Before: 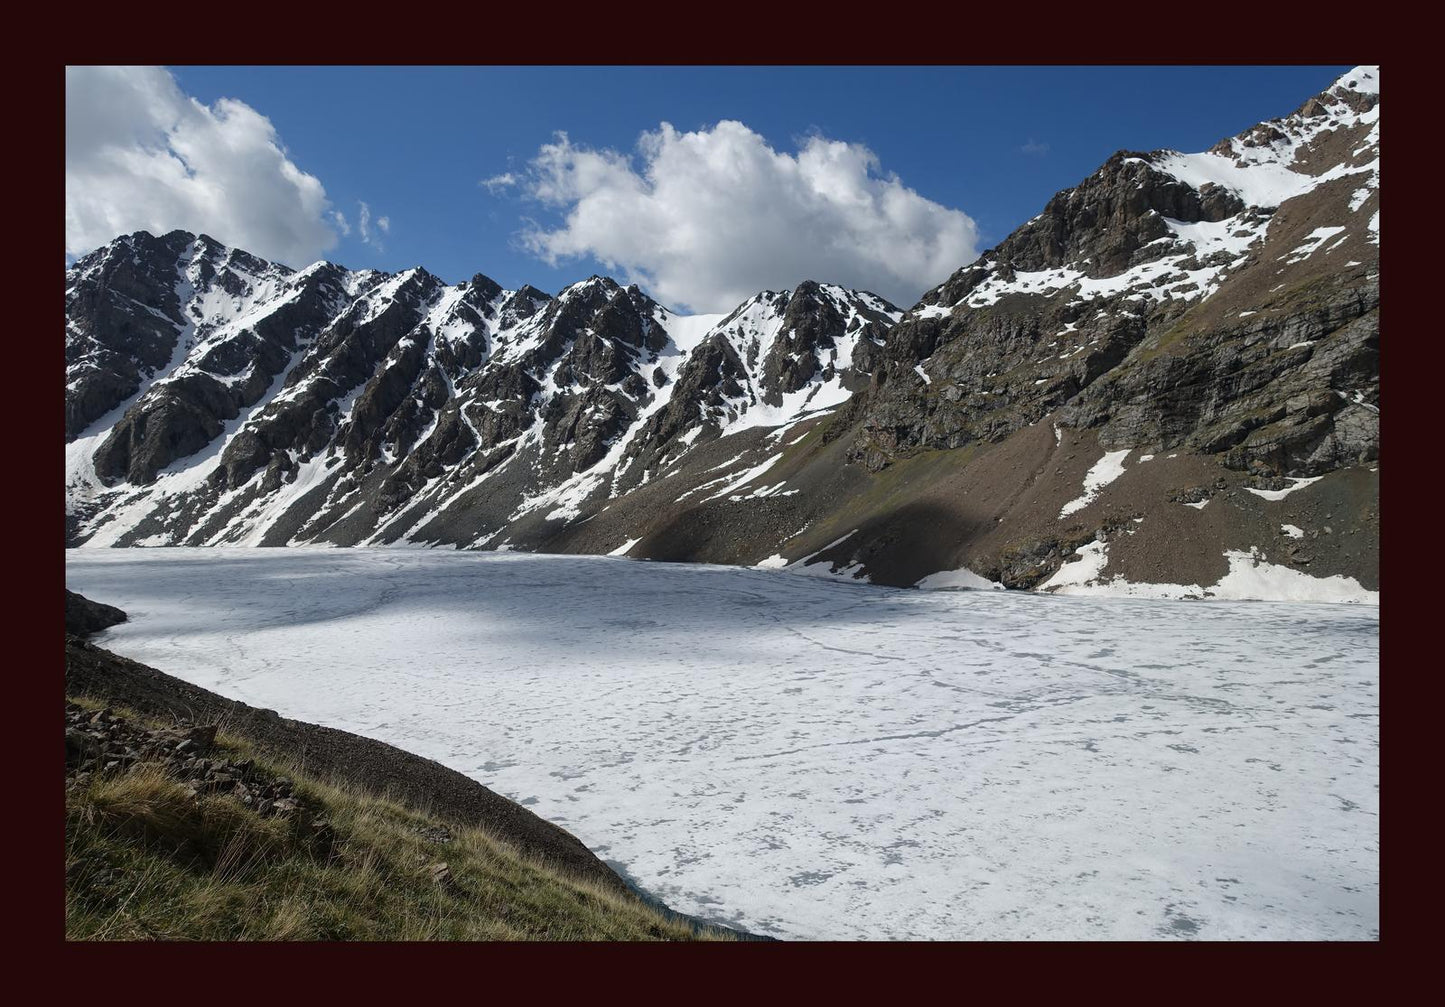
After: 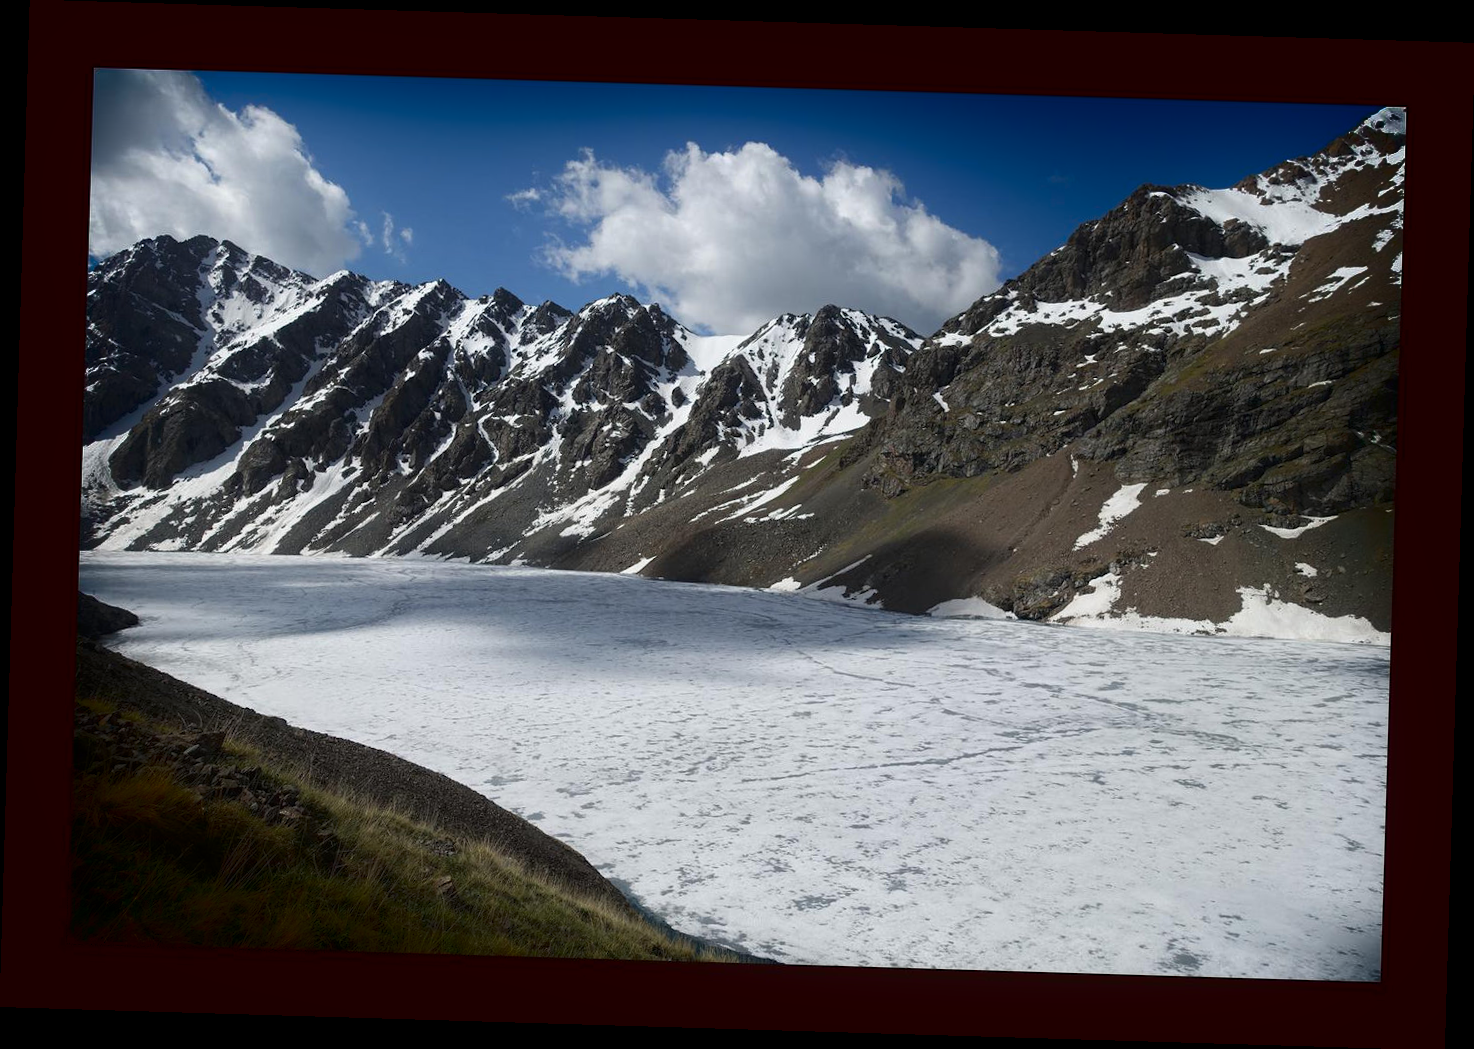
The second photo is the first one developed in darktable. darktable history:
shadows and highlights: shadows -88.03, highlights -35.45, shadows color adjustment 99.15%, highlights color adjustment 0%, soften with gaussian
rotate and perspective: rotation 1.72°, automatic cropping off
